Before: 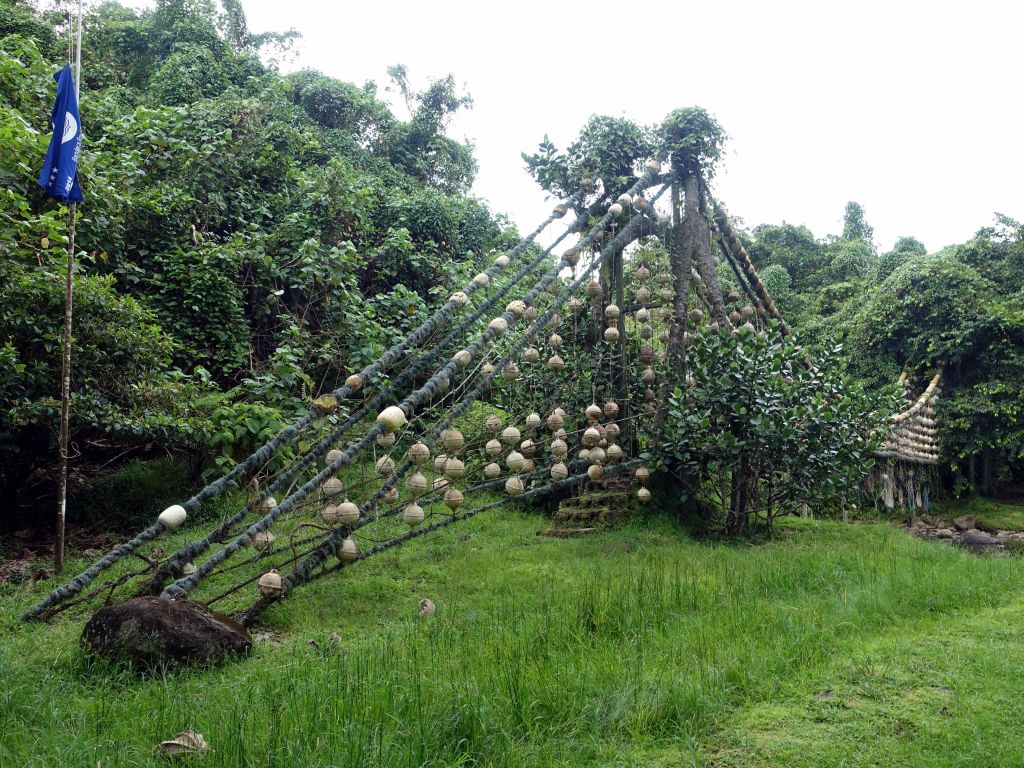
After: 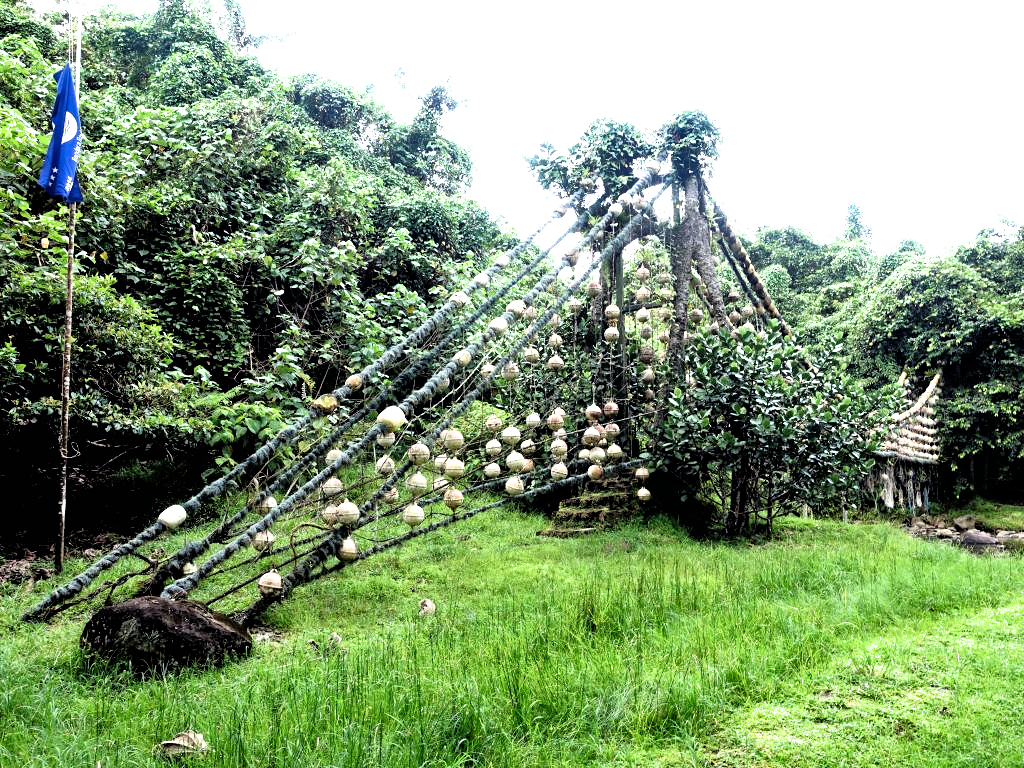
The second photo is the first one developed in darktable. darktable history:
shadows and highlights: low approximation 0.01, soften with gaussian
filmic rgb: black relative exposure -3.57 EV, white relative exposure 2.29 EV, hardness 3.41
color correction: saturation 1.11
exposure: black level correction 0.001, exposure 1.116 EV, compensate highlight preservation false
